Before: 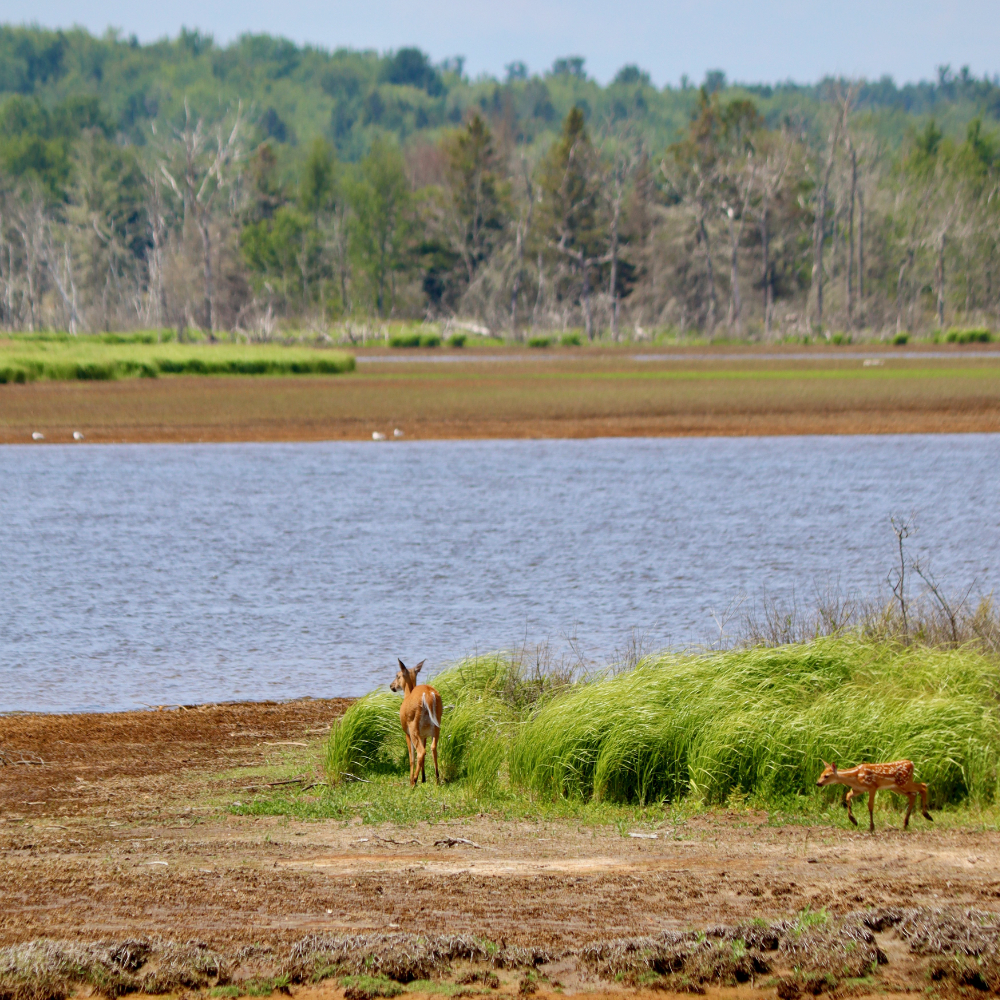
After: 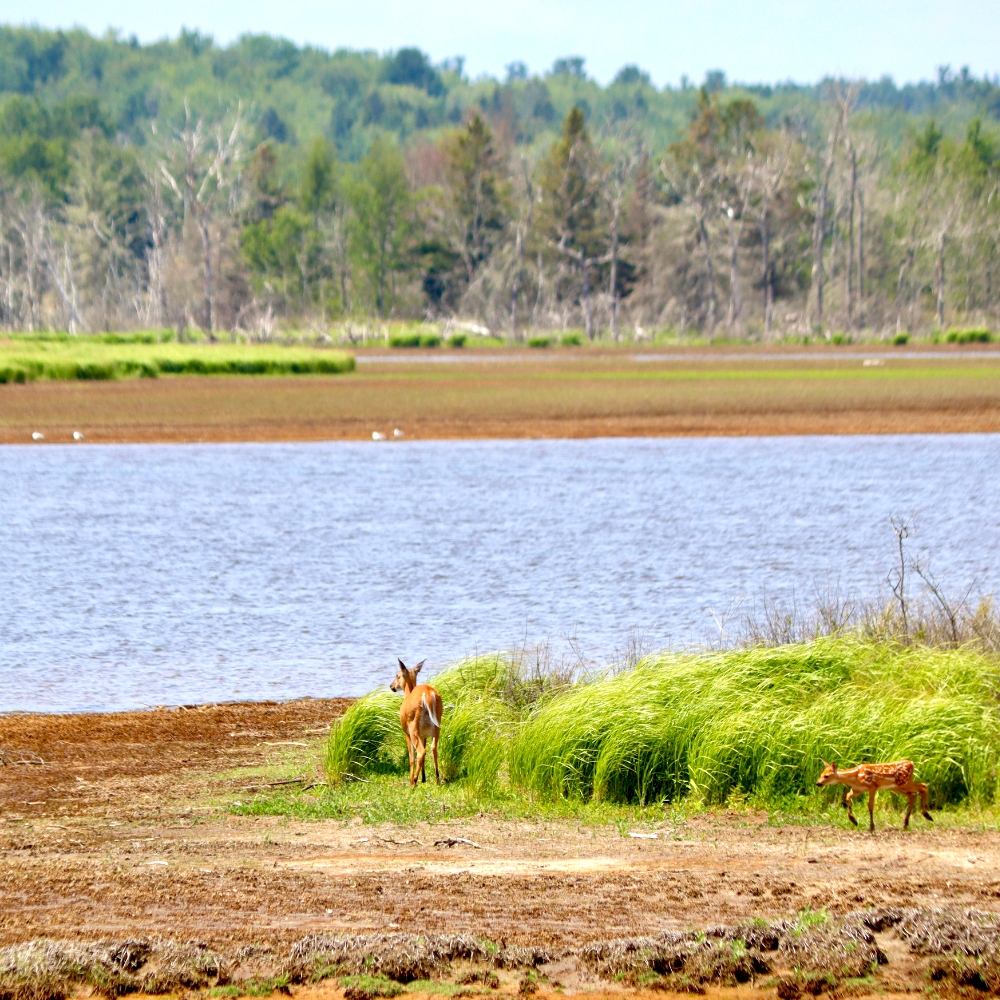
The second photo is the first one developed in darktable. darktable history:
exposure: black level correction 0, exposure 0.694 EV, compensate highlight preservation false
